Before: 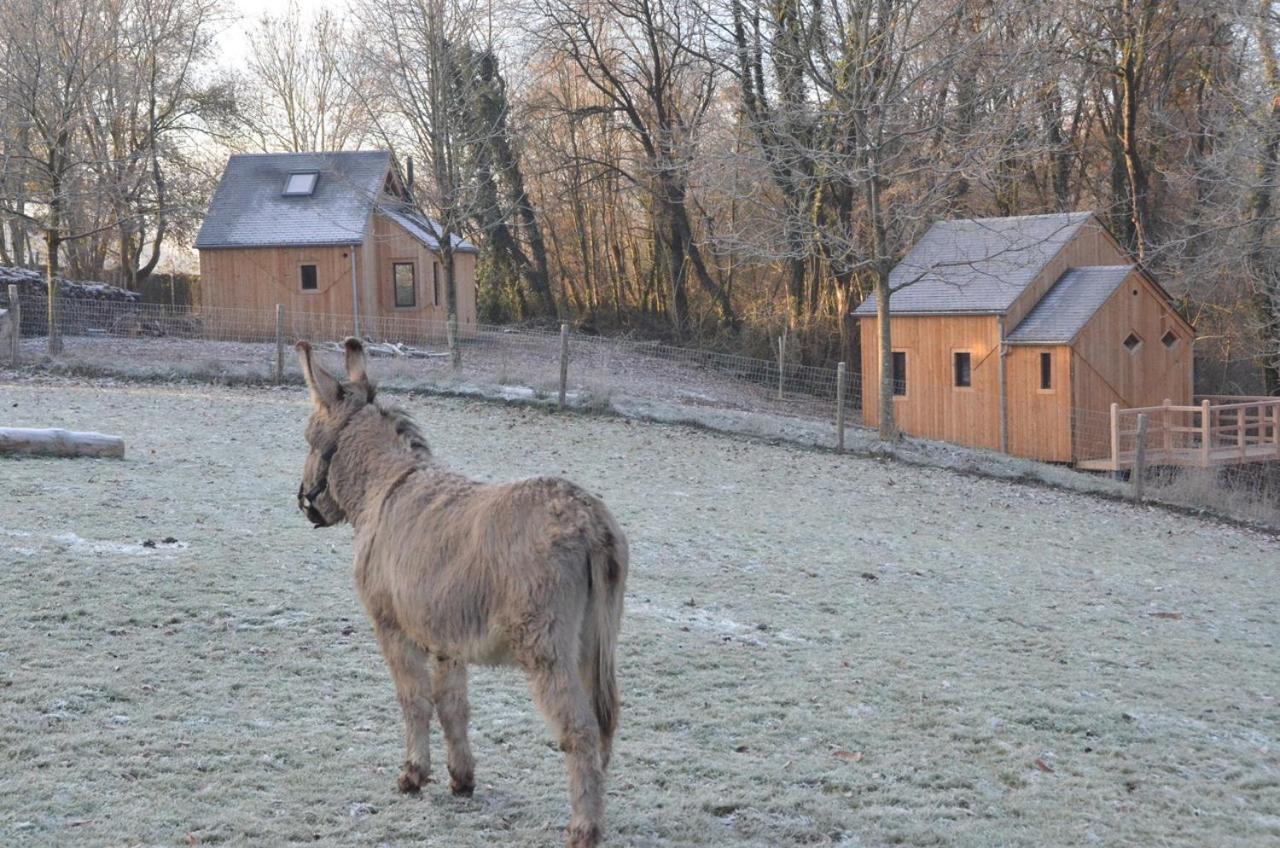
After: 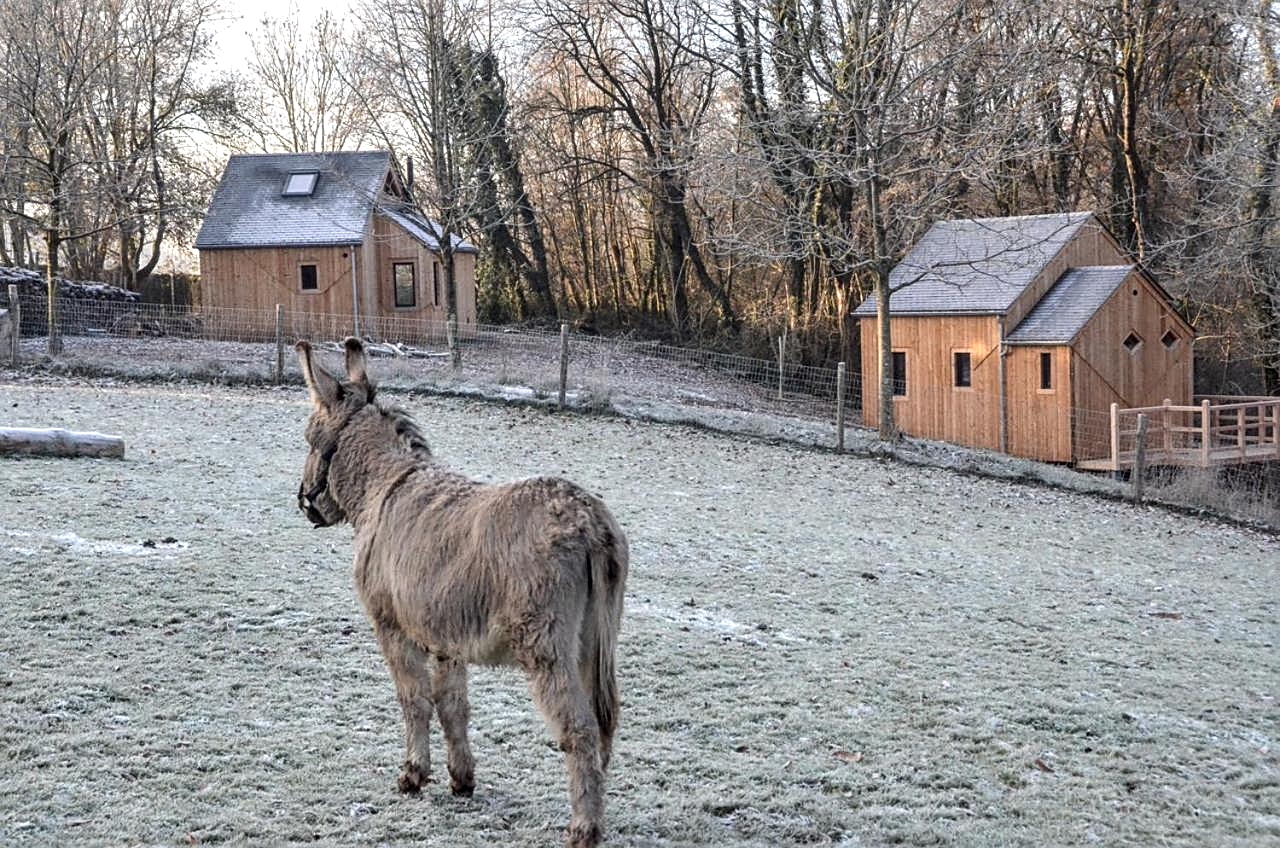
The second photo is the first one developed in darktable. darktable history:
local contrast: detail 150%
contrast brightness saturation: contrast 0.142
sharpen: on, module defaults
